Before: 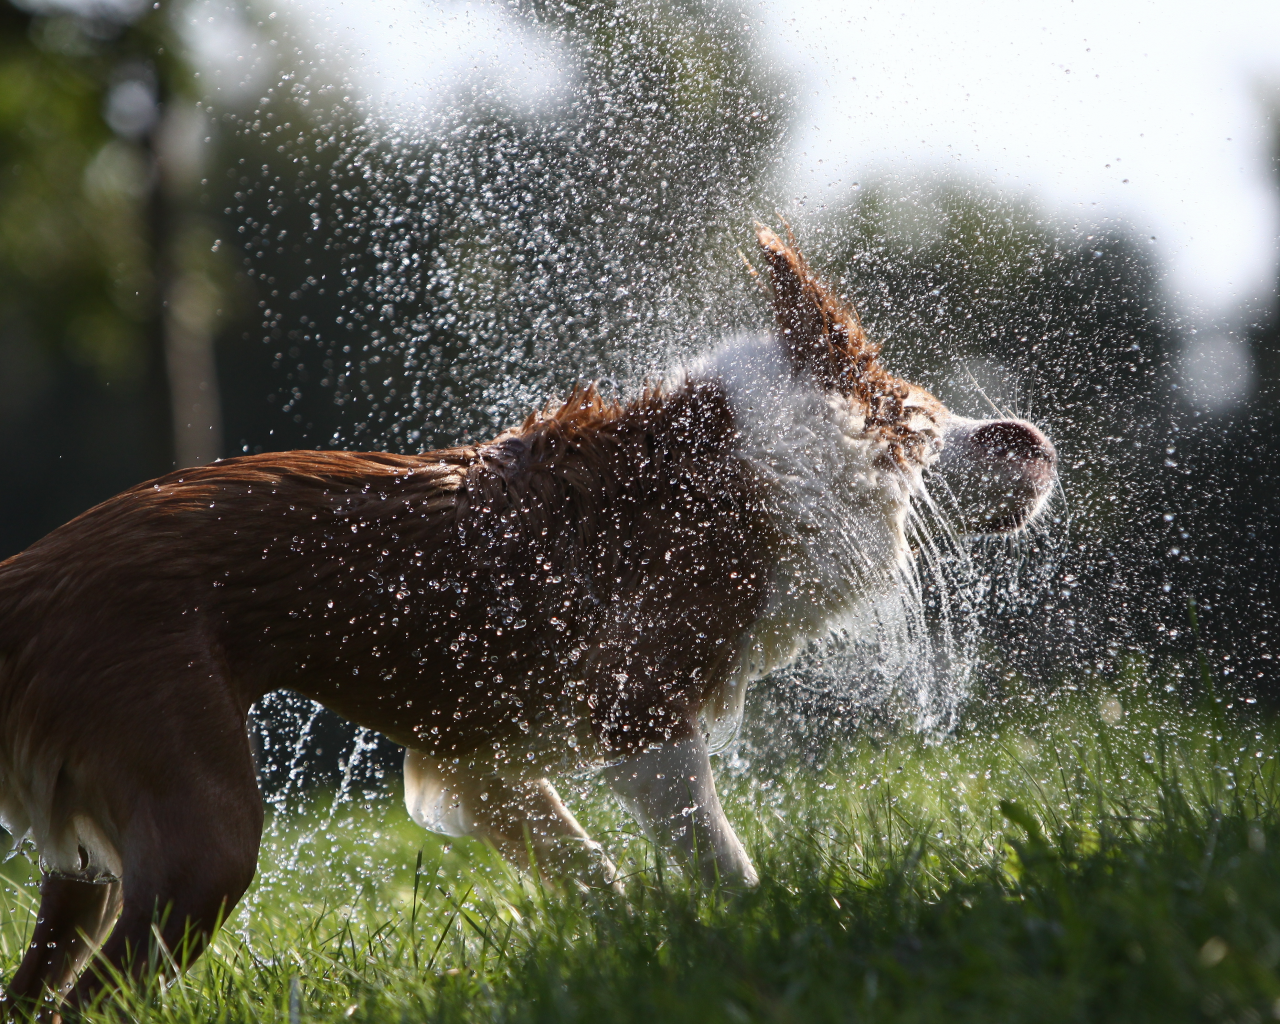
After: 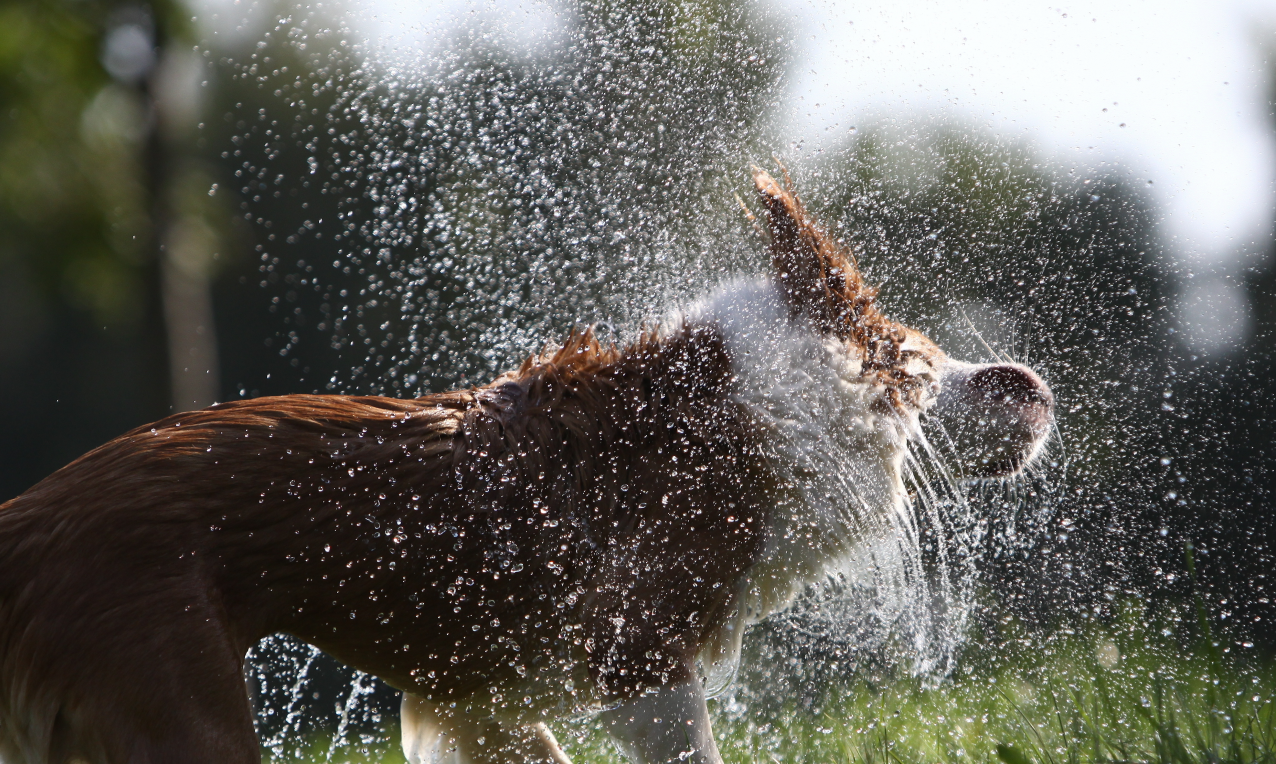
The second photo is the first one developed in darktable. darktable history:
crop: left 0.272%, top 5.484%, bottom 19.906%
